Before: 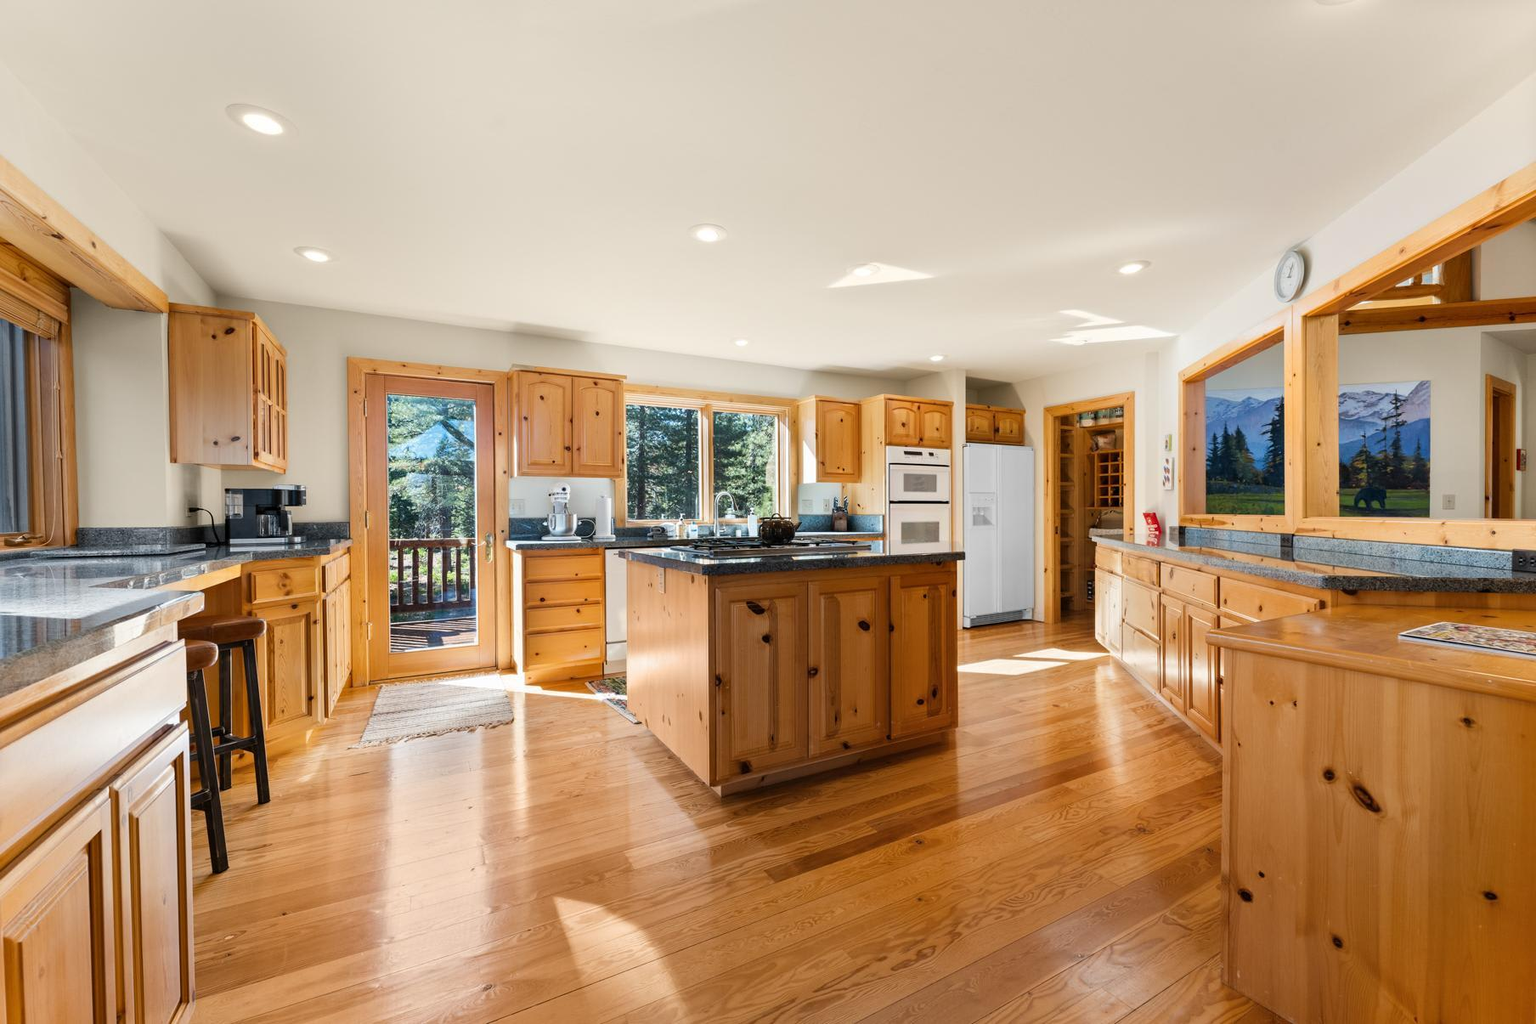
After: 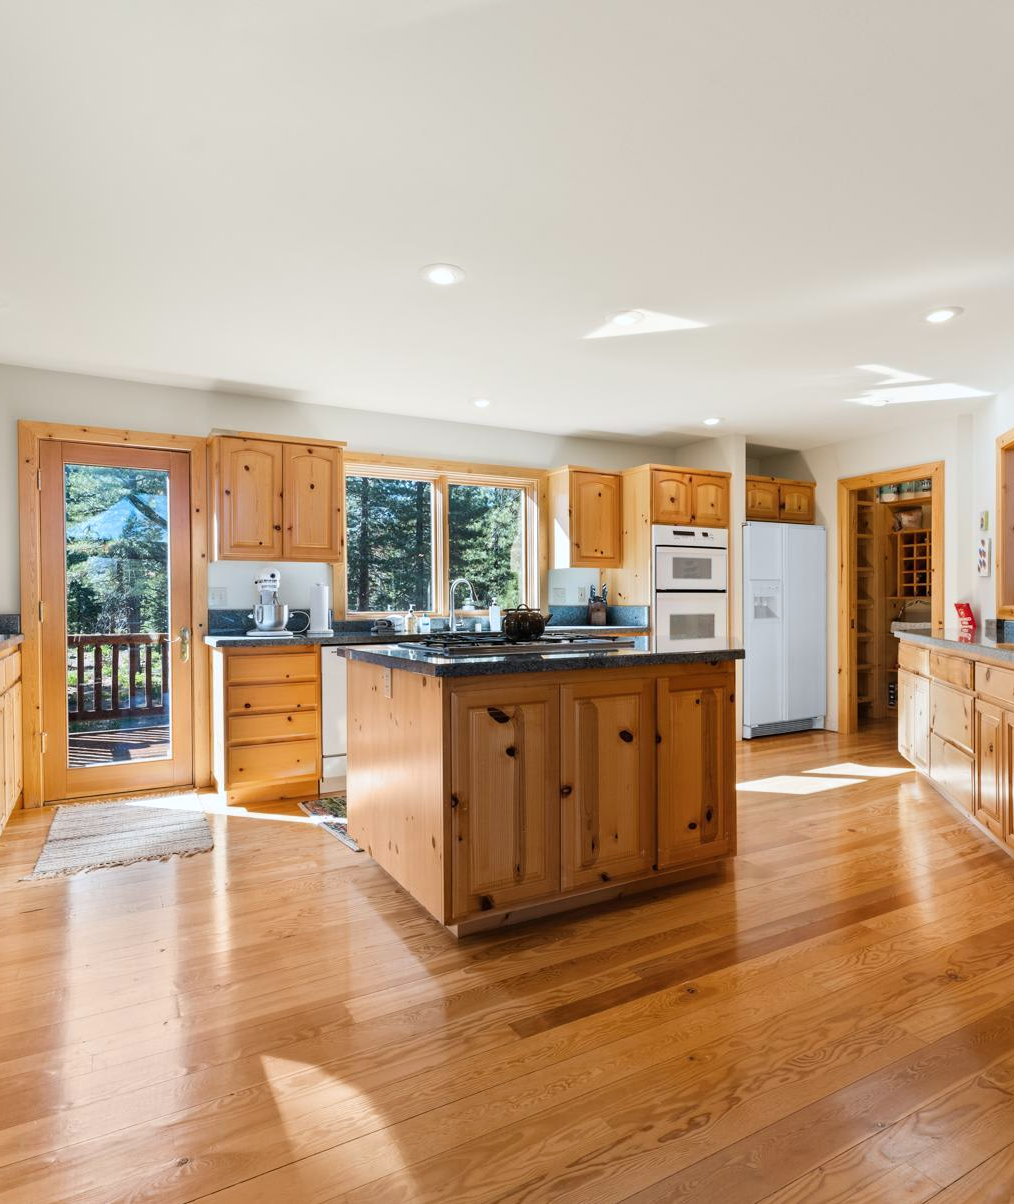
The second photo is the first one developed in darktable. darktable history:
color calibration: x 0.355, y 0.367, temperature 4700.38 K
crop: left 21.674%, right 22.086%
